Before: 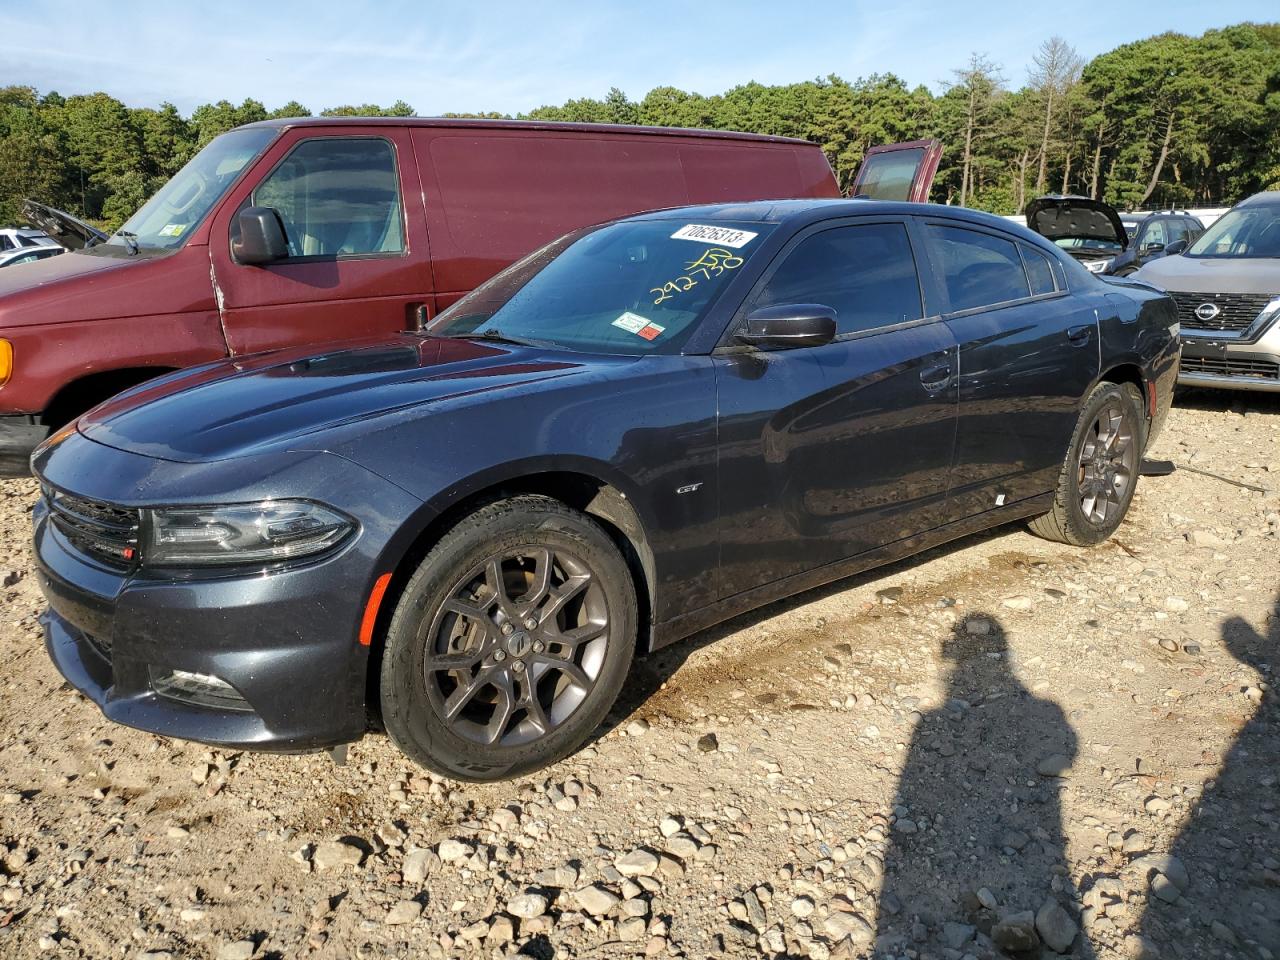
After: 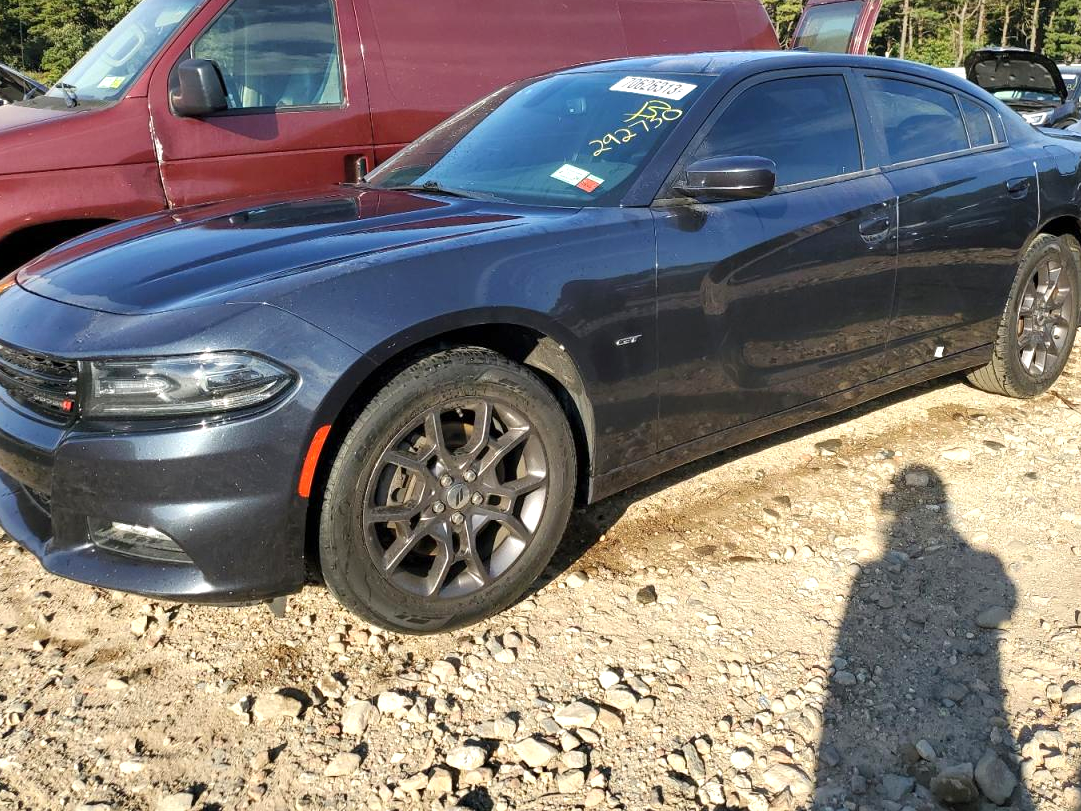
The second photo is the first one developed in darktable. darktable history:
crop and rotate: left 4.842%, top 15.51%, right 10.668%
exposure: exposure 0.485 EV, compensate highlight preservation false
